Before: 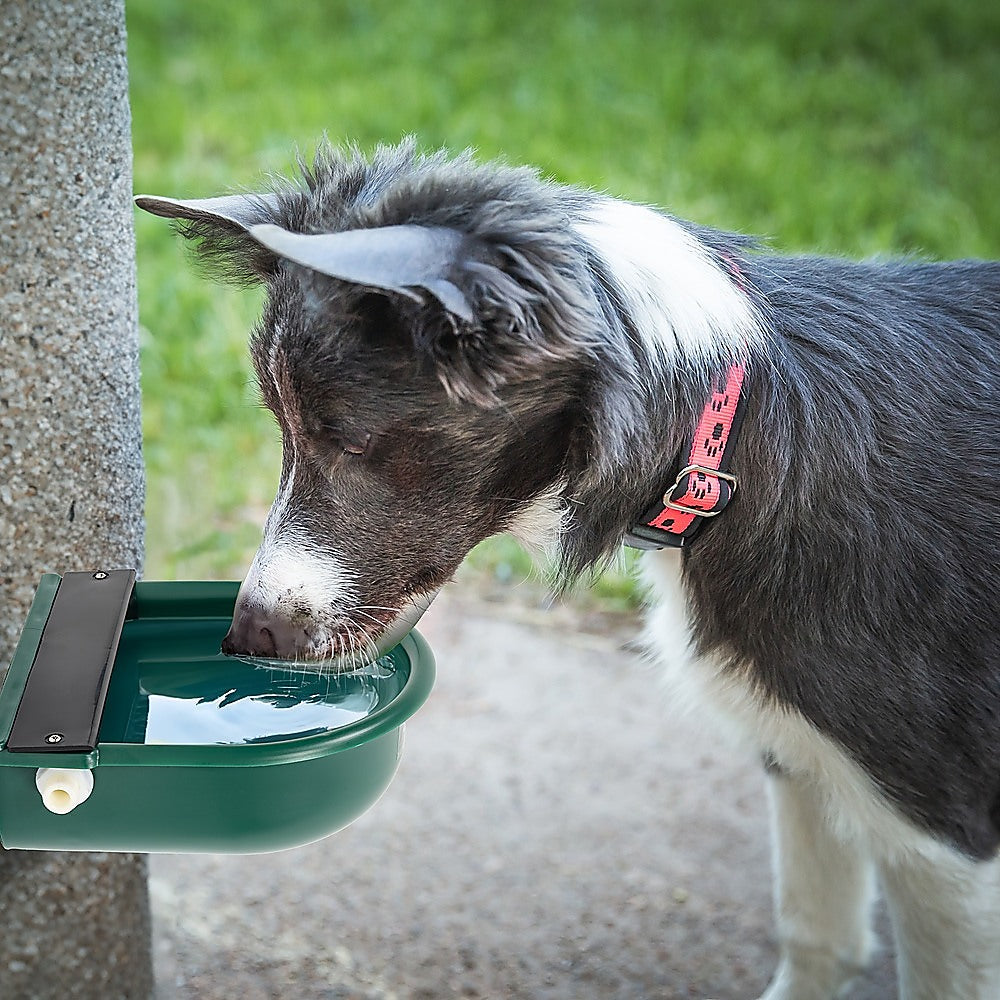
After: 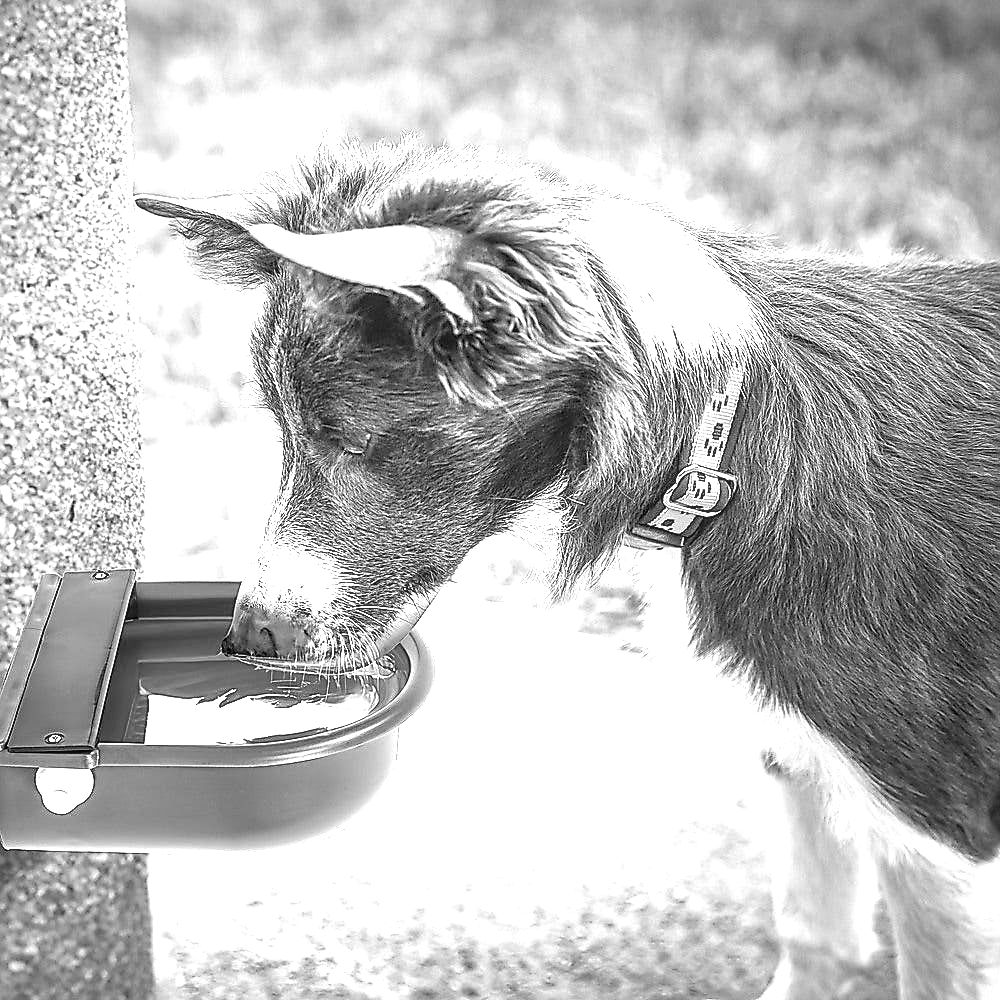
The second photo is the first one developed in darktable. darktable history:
local contrast: on, module defaults
monochrome: on, module defaults
base curve: curves: ch0 [(0, 0) (0.472, 0.455) (1, 1)], preserve colors none
exposure: black level correction 0, exposure 1.45 EV, compensate exposure bias true, compensate highlight preservation false
sharpen: on, module defaults
